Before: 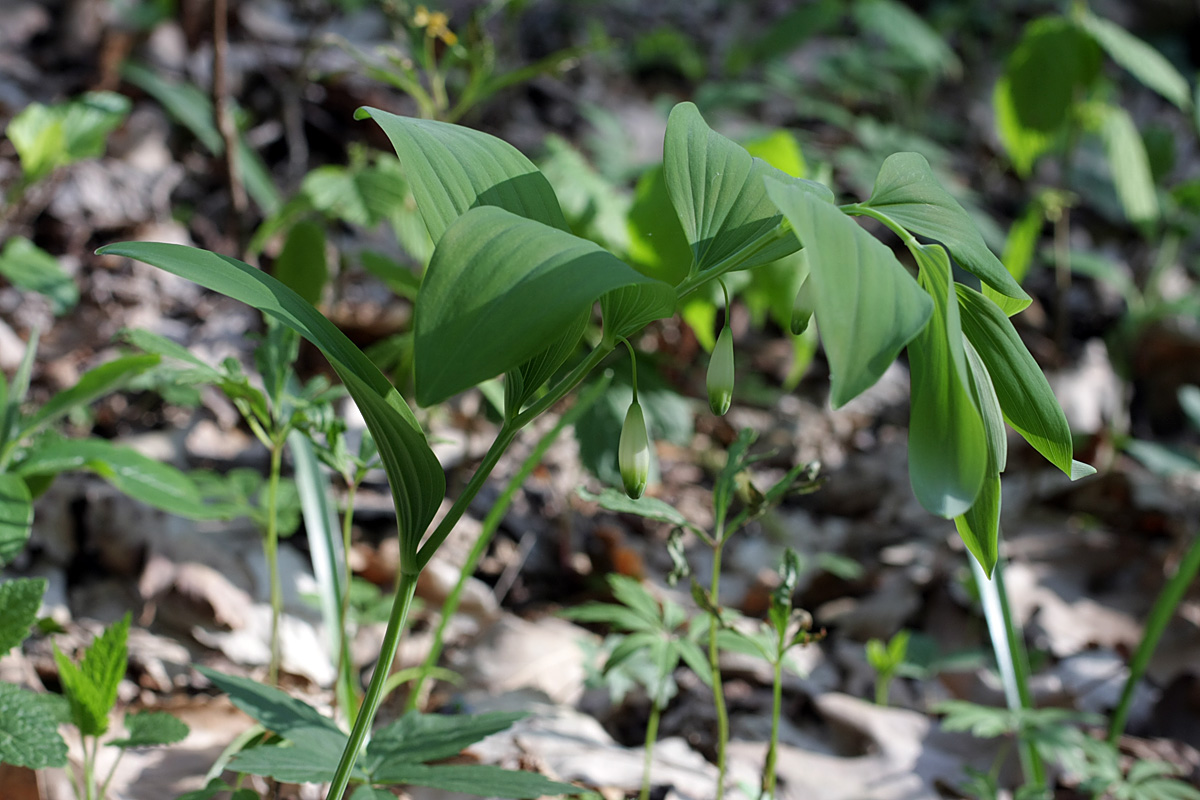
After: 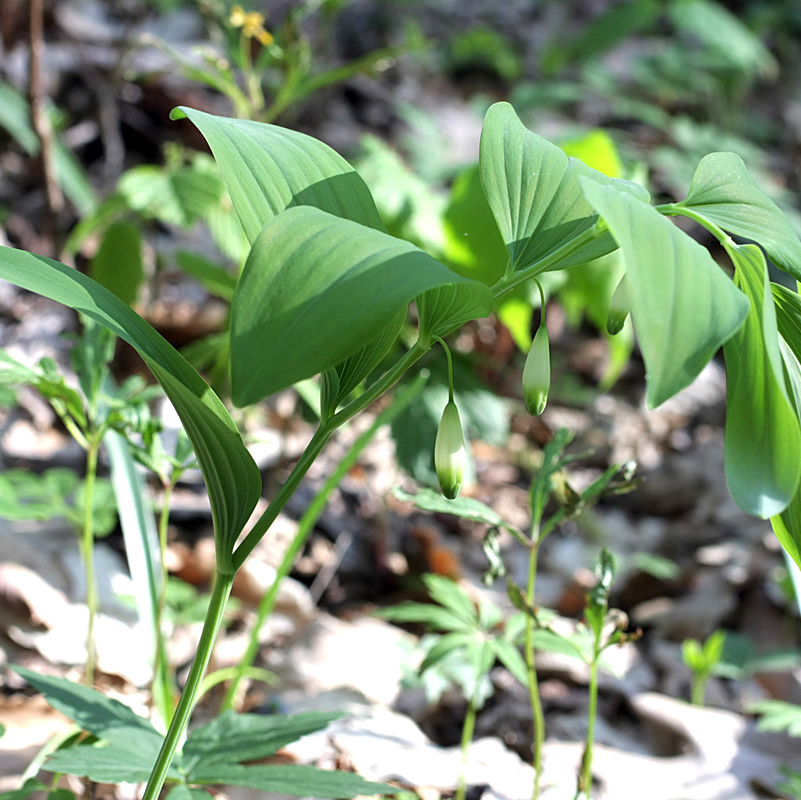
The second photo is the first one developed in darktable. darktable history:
exposure: exposure 0.951 EV, compensate highlight preservation false
crop and rotate: left 15.368%, right 17.865%
